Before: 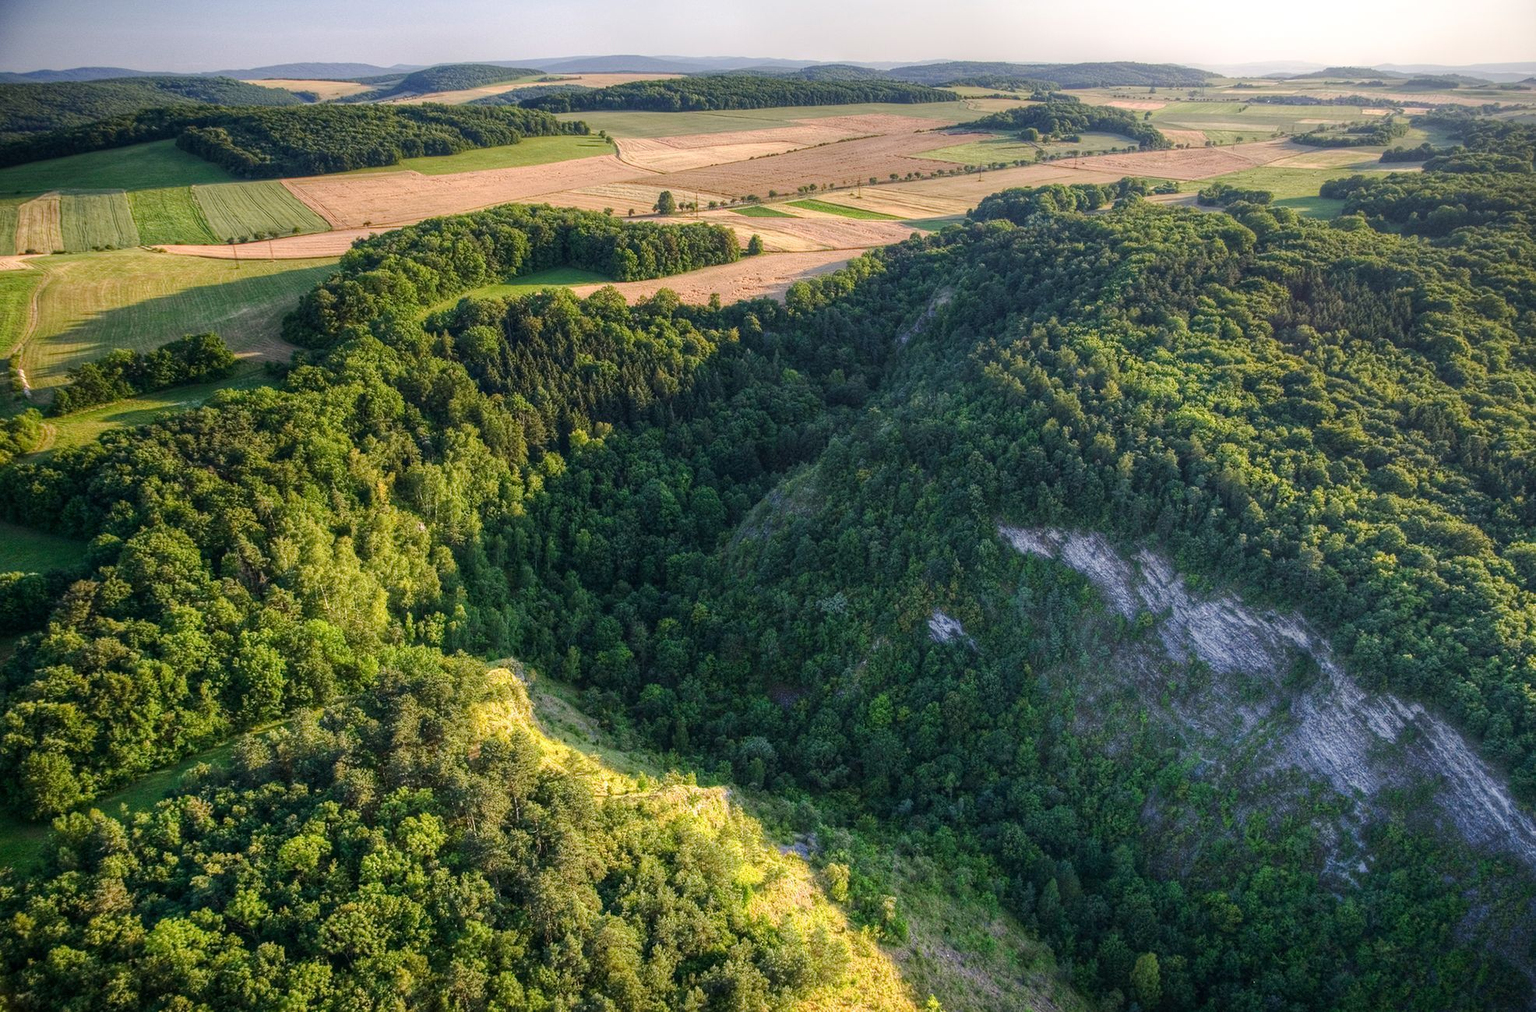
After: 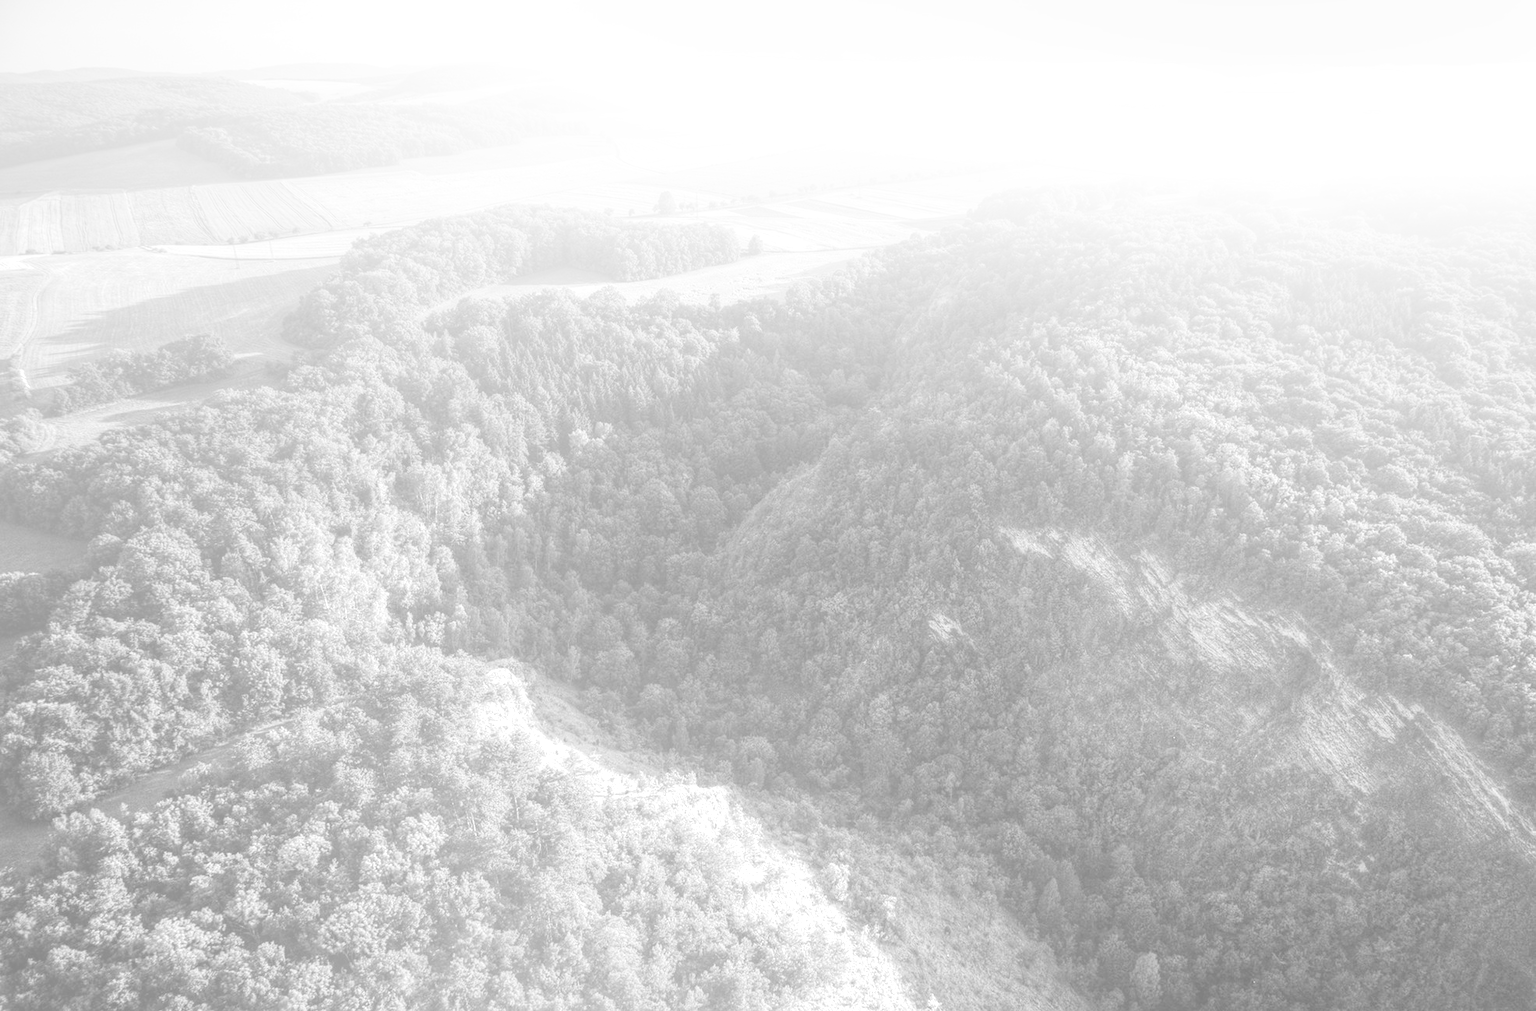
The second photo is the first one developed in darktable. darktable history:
local contrast: highlights 100%, shadows 100%, detail 120%, midtone range 0.2
bloom: size 70%, threshold 25%, strength 70%
monochrome: a 32, b 64, size 2.3, highlights 1
exposure: exposure 0.64 EV, compensate highlight preservation false
